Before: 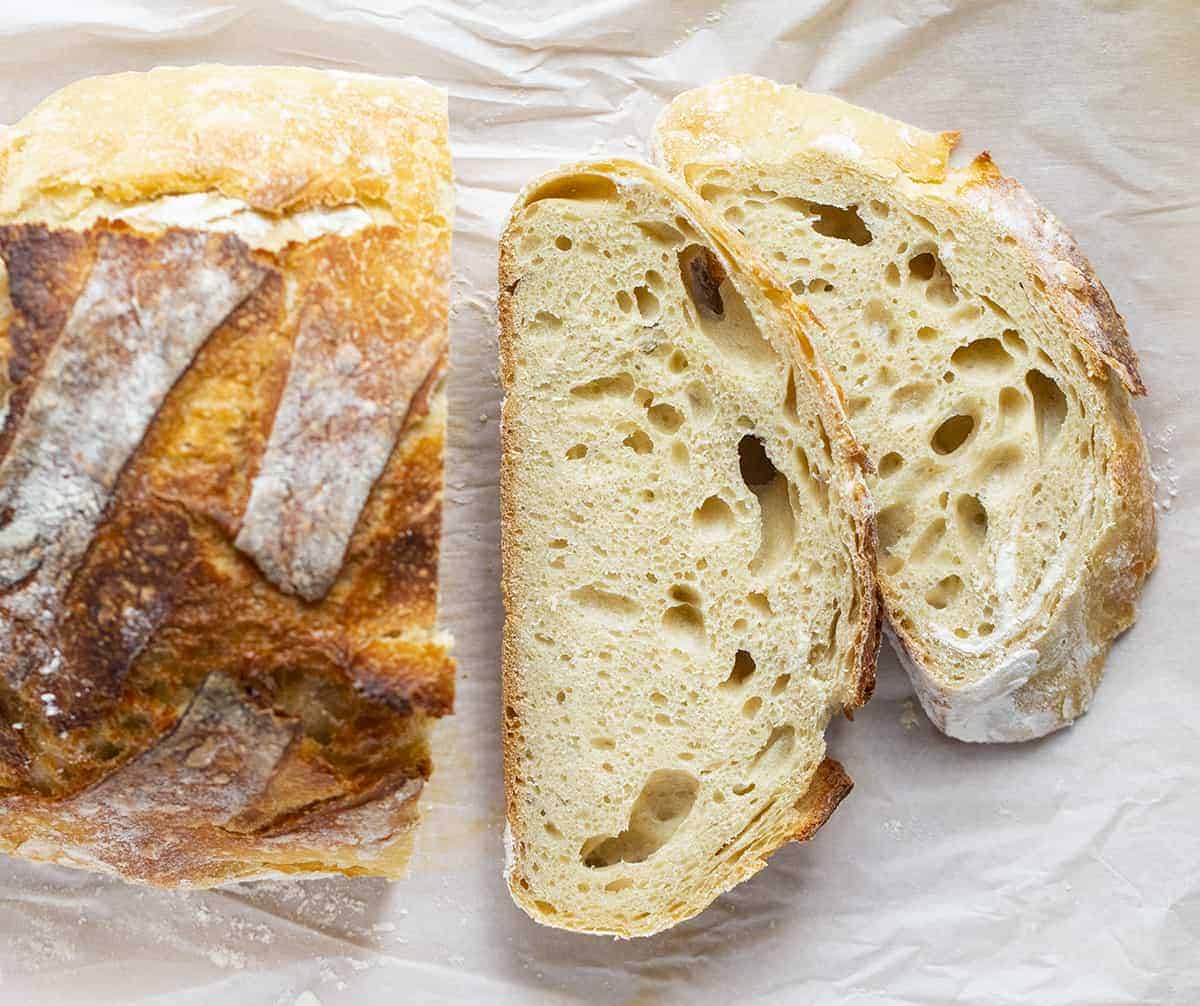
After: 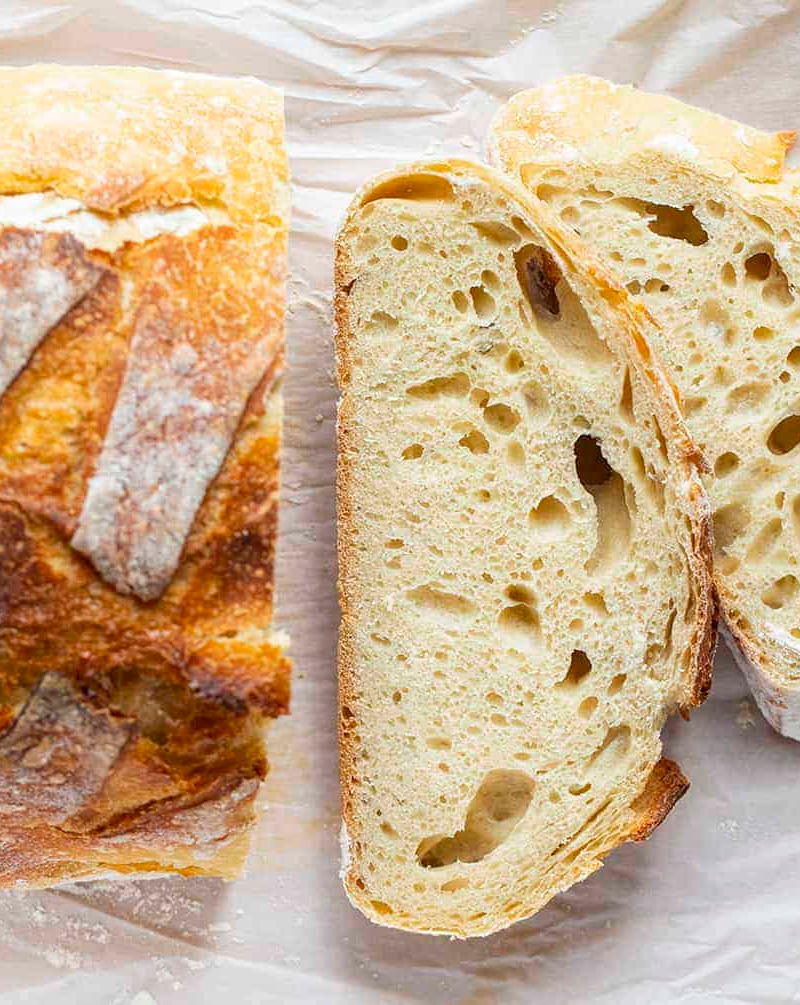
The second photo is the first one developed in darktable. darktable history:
crop and rotate: left 13.727%, right 19.57%
exposure: compensate highlight preservation false
shadows and highlights: radius 332.02, shadows 53.54, highlights -100, compress 94.35%, soften with gaussian
